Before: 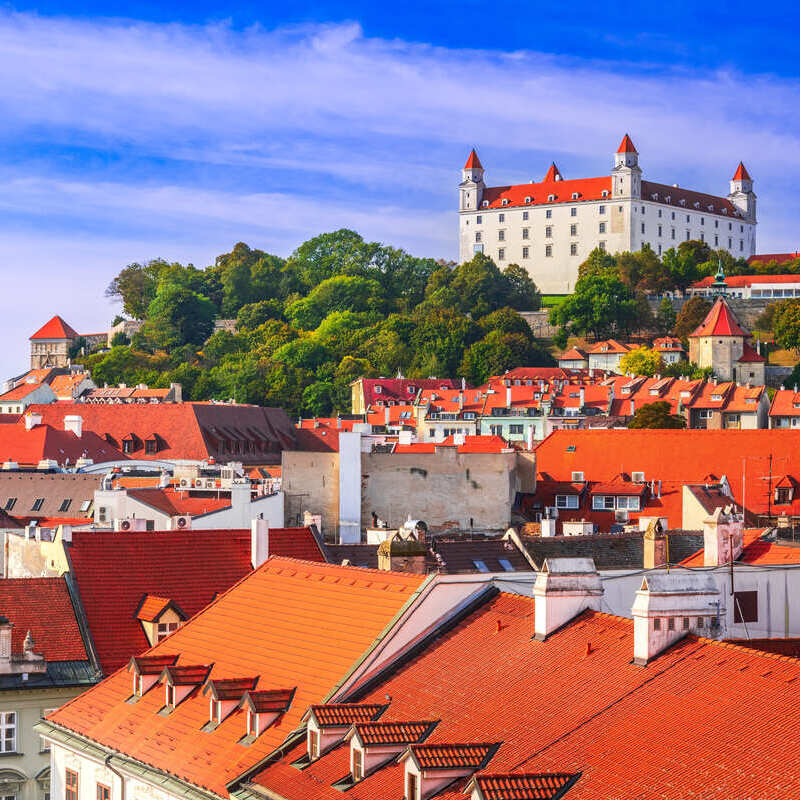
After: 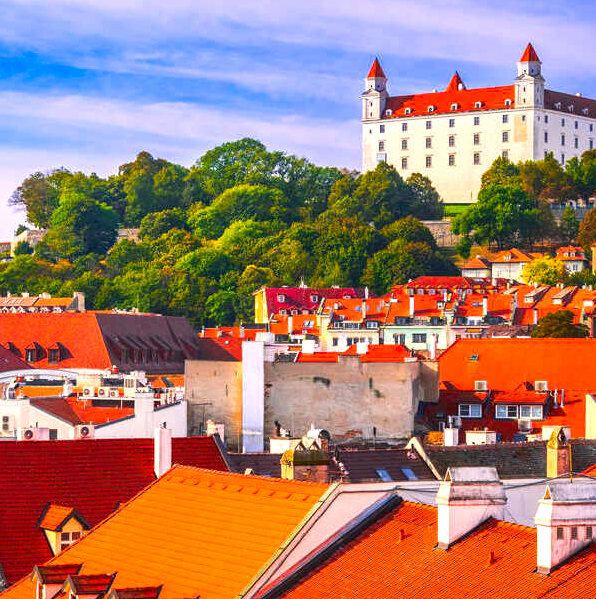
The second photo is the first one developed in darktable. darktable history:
color balance rgb: shadows lift › luminance -9.462%, highlights gain › chroma 2.018%, highlights gain › hue 45.31°, perceptual saturation grading › global saturation 30.598%, perceptual brilliance grading › global brilliance 12.496%, global vibrance 14.33%
crop and rotate: left 12.166%, top 11.429%, right 13.283%, bottom 13.662%
